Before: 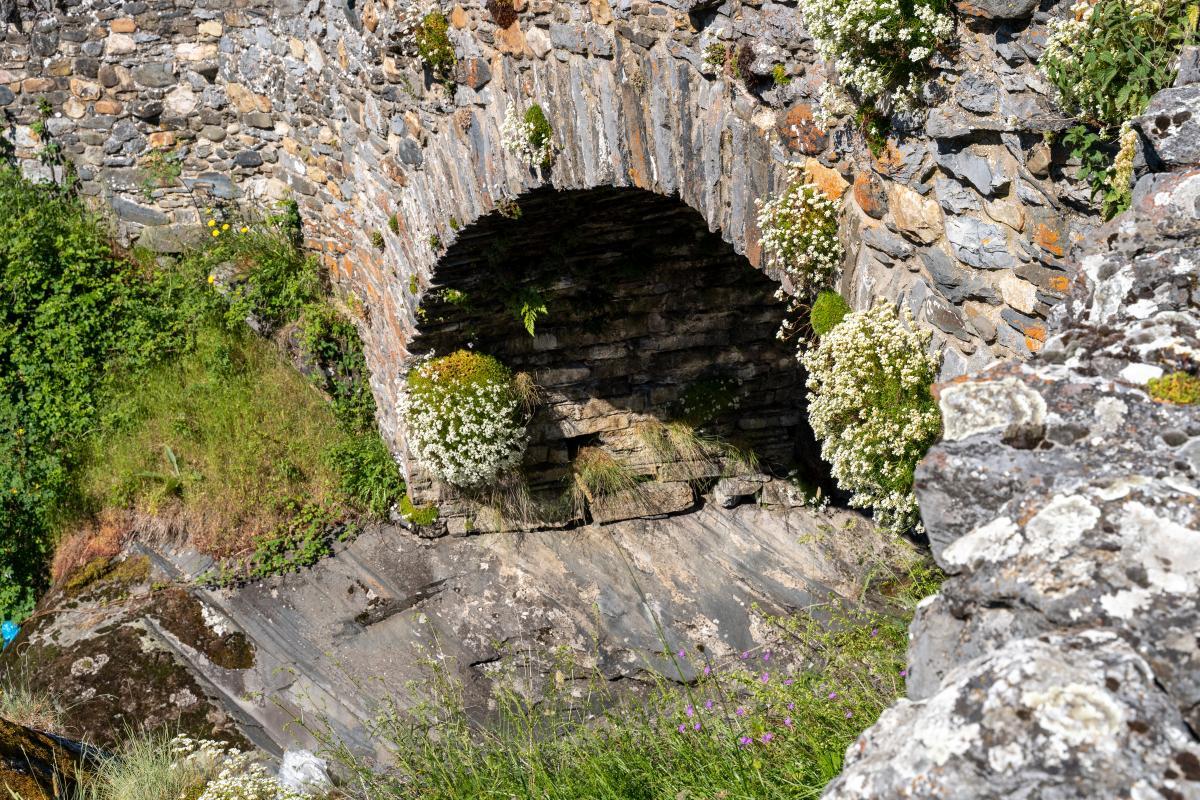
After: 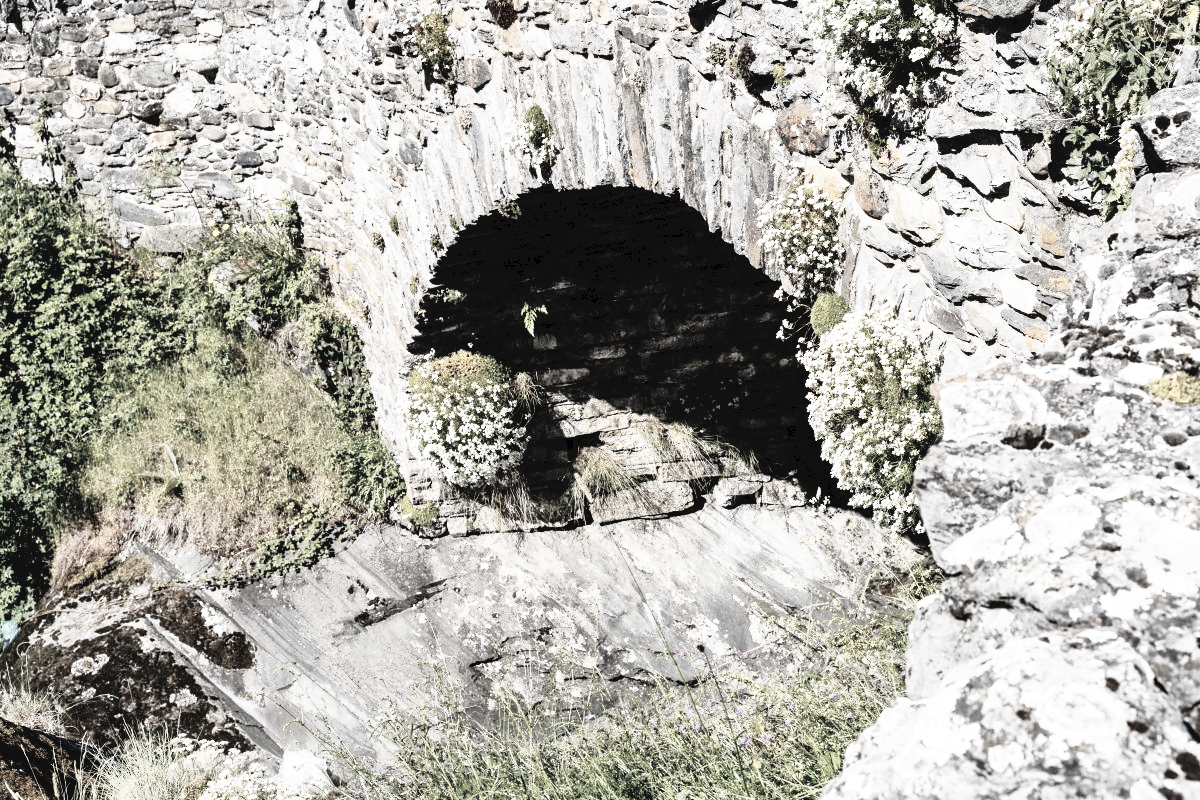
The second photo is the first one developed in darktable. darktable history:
base curve: curves: ch0 [(0, 0) (0.028, 0.03) (0.121, 0.232) (0.46, 0.748) (0.859, 0.968) (1, 1)], preserve colors none
color correction: saturation 0.2
tone curve: curves: ch0 [(0, 0) (0.003, 0.047) (0.011, 0.047) (0.025, 0.049) (0.044, 0.051) (0.069, 0.055) (0.1, 0.066) (0.136, 0.089) (0.177, 0.12) (0.224, 0.155) (0.277, 0.205) (0.335, 0.281) (0.399, 0.37) (0.468, 0.47) (0.543, 0.574) (0.623, 0.687) (0.709, 0.801) (0.801, 0.89) (0.898, 0.963) (1, 1)], preserve colors none
